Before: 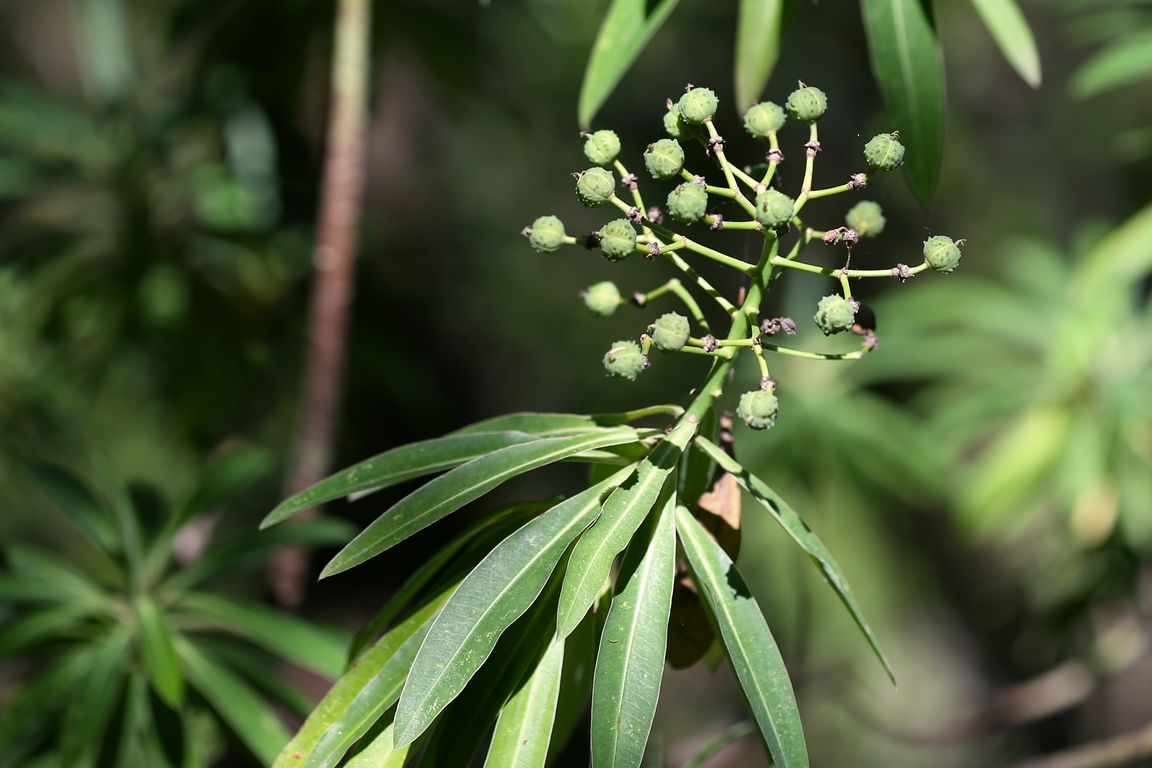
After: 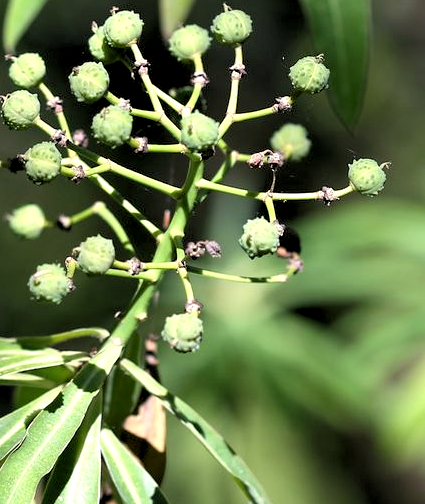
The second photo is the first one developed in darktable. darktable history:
local contrast: mode bilateral grid, contrast 20, coarseness 50, detail 120%, midtone range 0.2
rgb levels: levels [[0.01, 0.419, 0.839], [0, 0.5, 1], [0, 0.5, 1]]
crop and rotate: left 49.936%, top 10.094%, right 13.136%, bottom 24.256%
exposure: exposure 0.207 EV, compensate highlight preservation false
